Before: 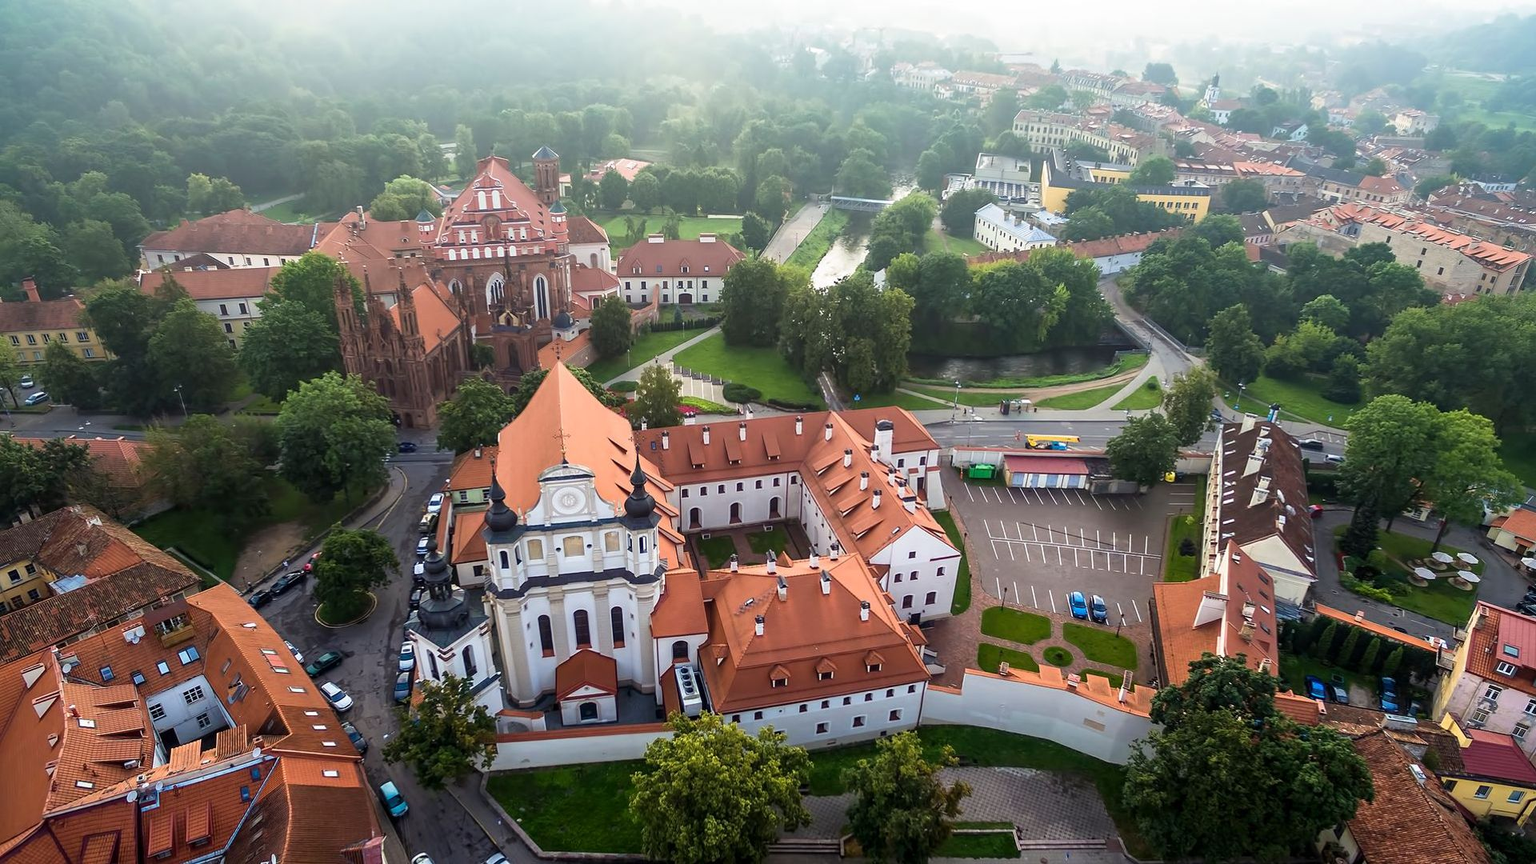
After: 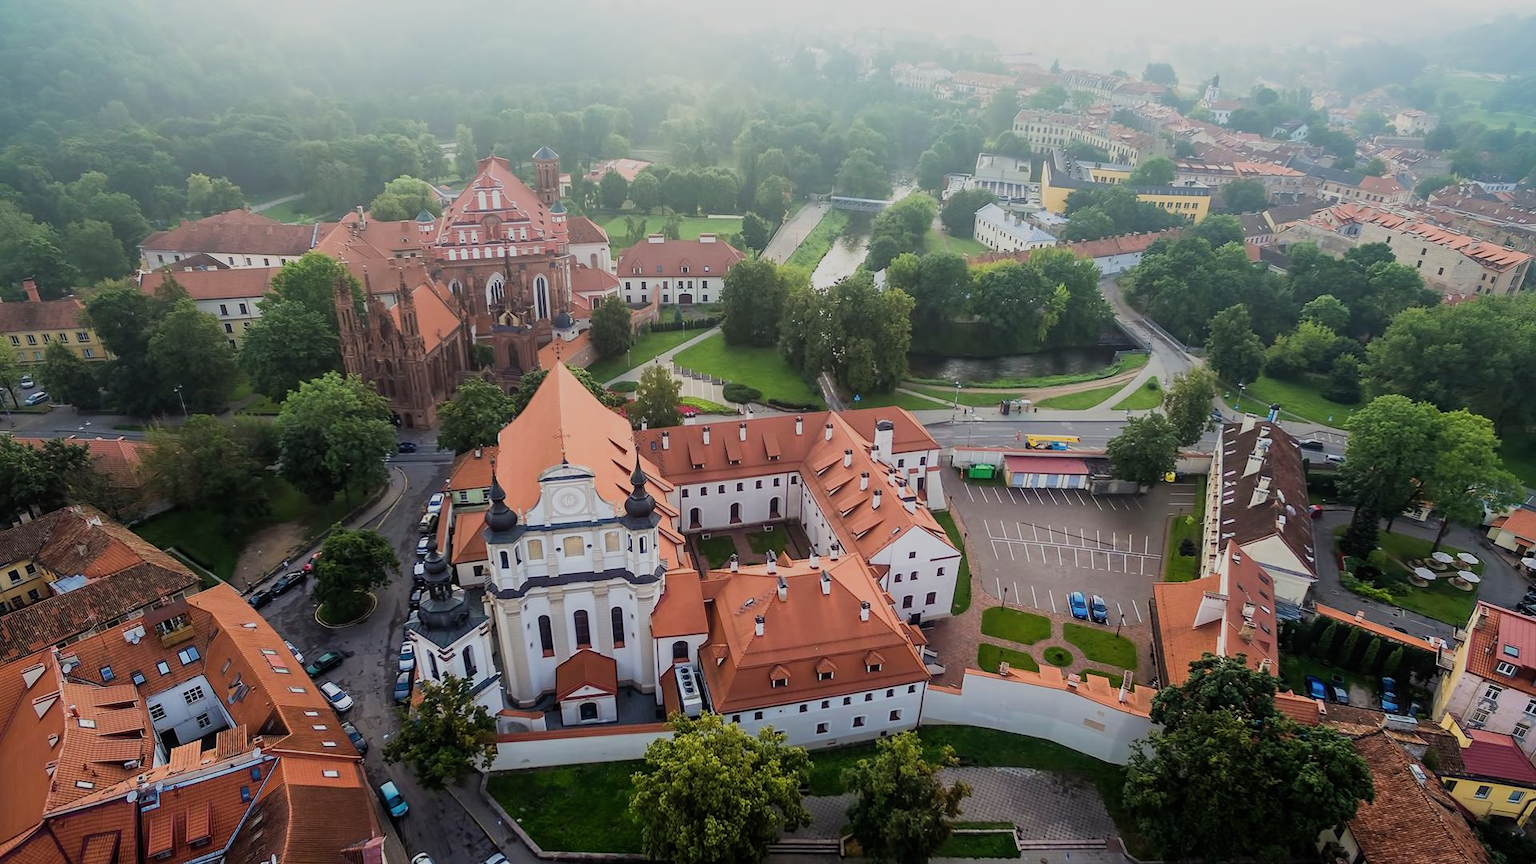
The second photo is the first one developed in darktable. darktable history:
filmic rgb: black relative exposure -16 EV, white relative exposure 6.12 EV, hardness 5.22
contrast equalizer: octaves 7, y [[0.6 ×6], [0.55 ×6], [0 ×6], [0 ×6], [0 ×6]], mix -0.2
